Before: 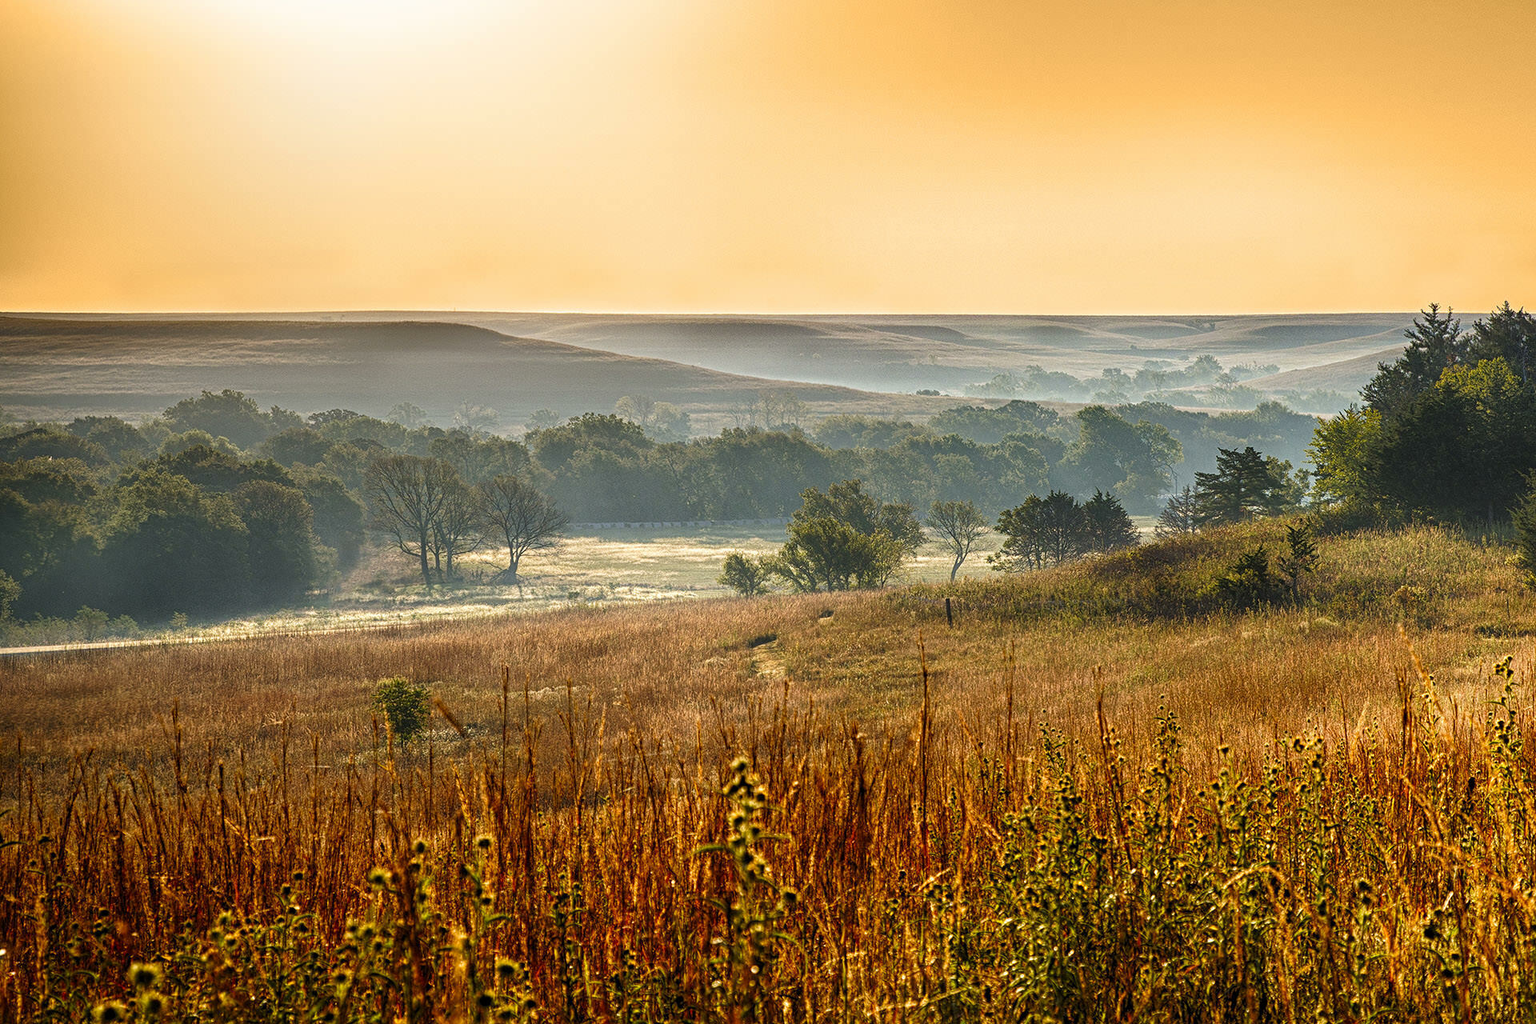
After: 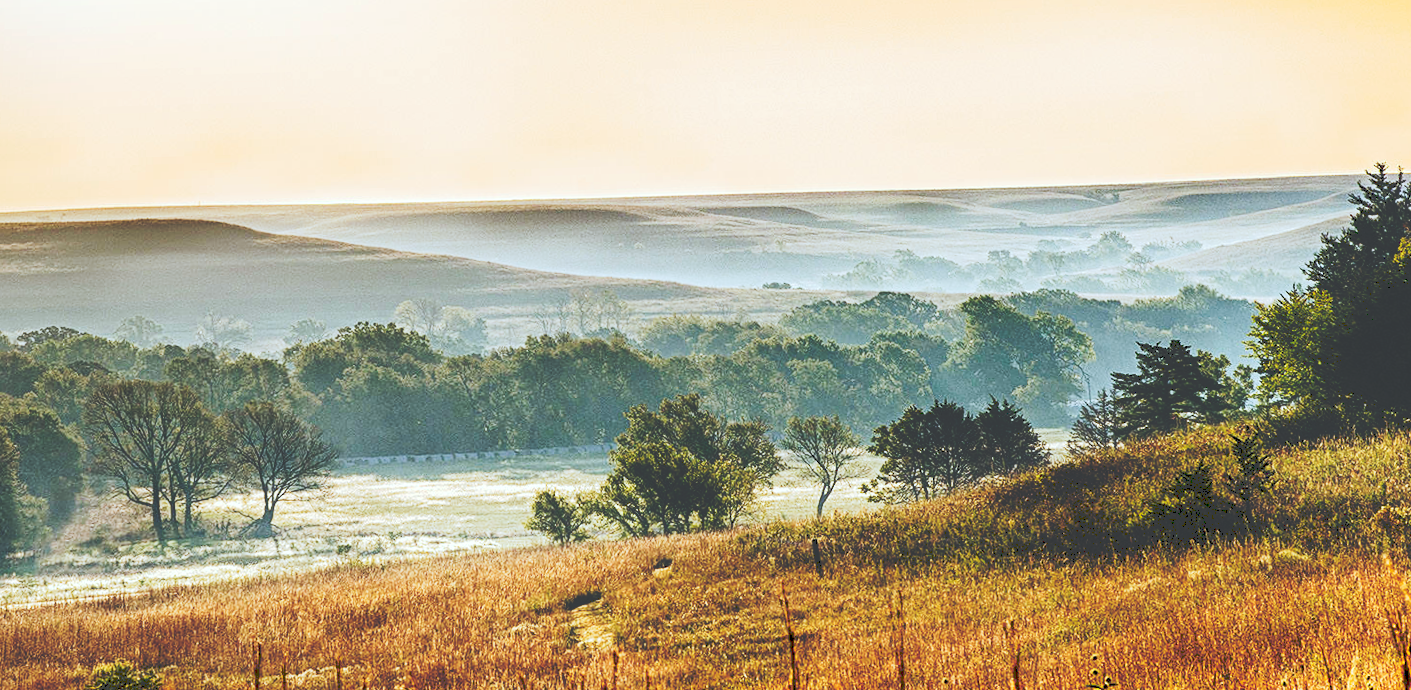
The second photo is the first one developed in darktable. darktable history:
rotate and perspective: rotation -1.68°, lens shift (vertical) -0.146, crop left 0.049, crop right 0.912, crop top 0.032, crop bottom 0.96
exposure: black level correction 0.007, exposure 0.159 EV, compensate highlight preservation false
crop: left 18.38%, top 11.092%, right 2.134%, bottom 33.217%
white balance: red 1.009, blue 0.985
color correction: highlights a* -4.18, highlights b* -10.81
tone equalizer: on, module defaults
tone curve: curves: ch0 [(0, 0) (0.003, 0.231) (0.011, 0.231) (0.025, 0.231) (0.044, 0.231) (0.069, 0.231) (0.1, 0.234) (0.136, 0.239) (0.177, 0.243) (0.224, 0.247) (0.277, 0.265) (0.335, 0.311) (0.399, 0.389) (0.468, 0.507) (0.543, 0.634) (0.623, 0.74) (0.709, 0.83) (0.801, 0.889) (0.898, 0.93) (1, 1)], preserve colors none
